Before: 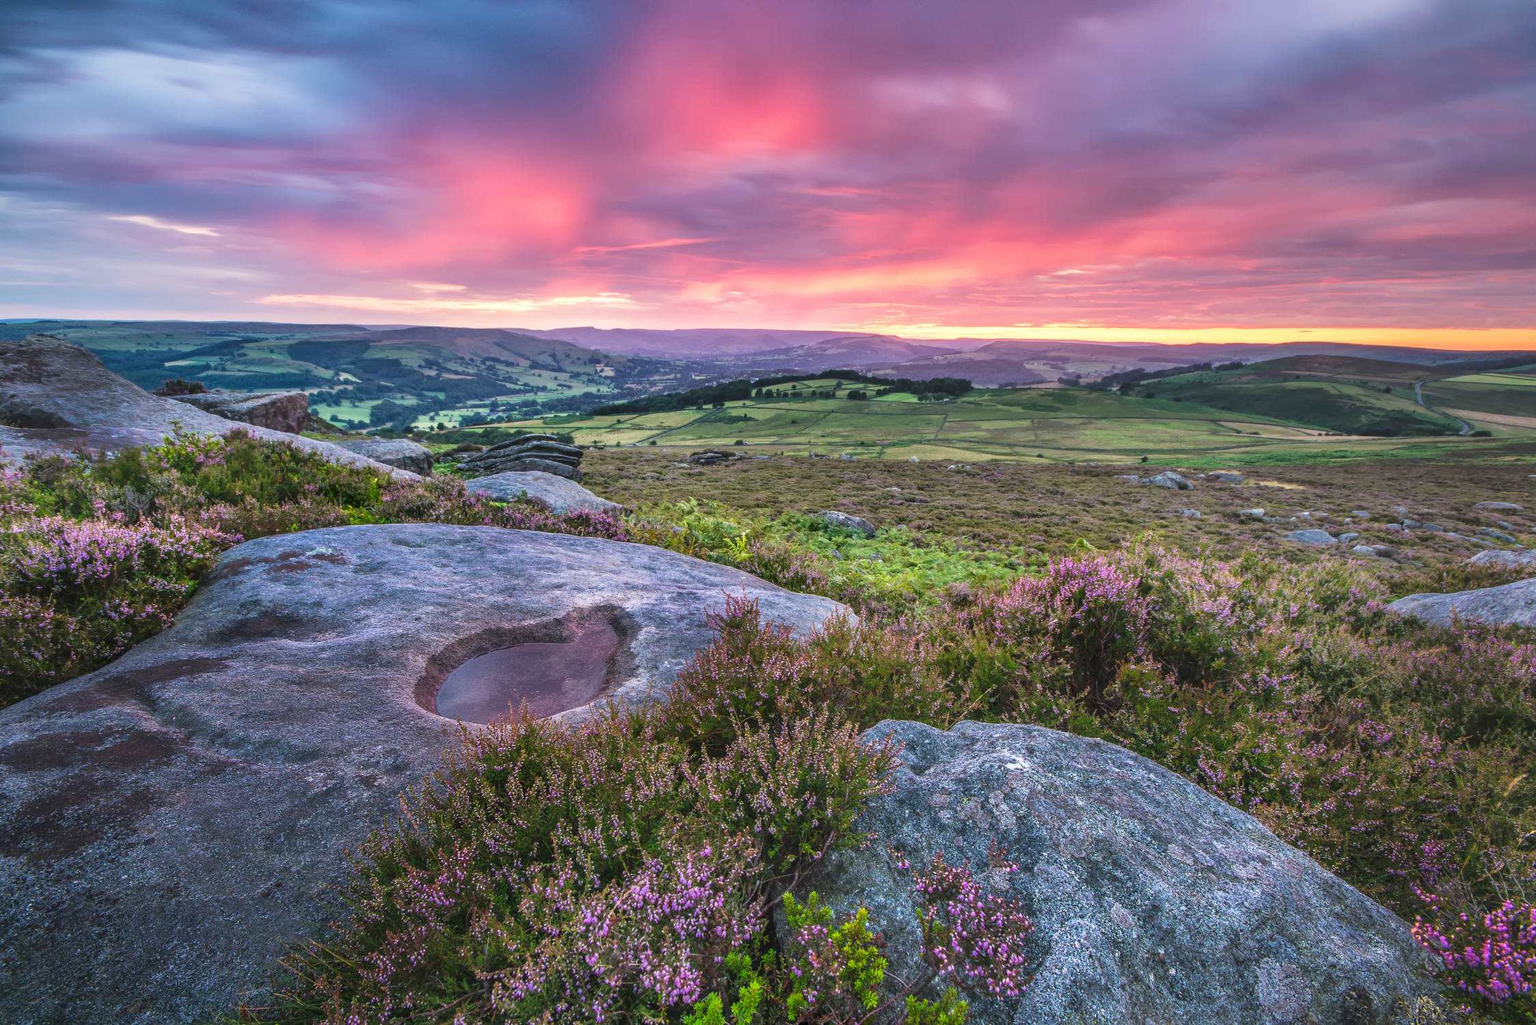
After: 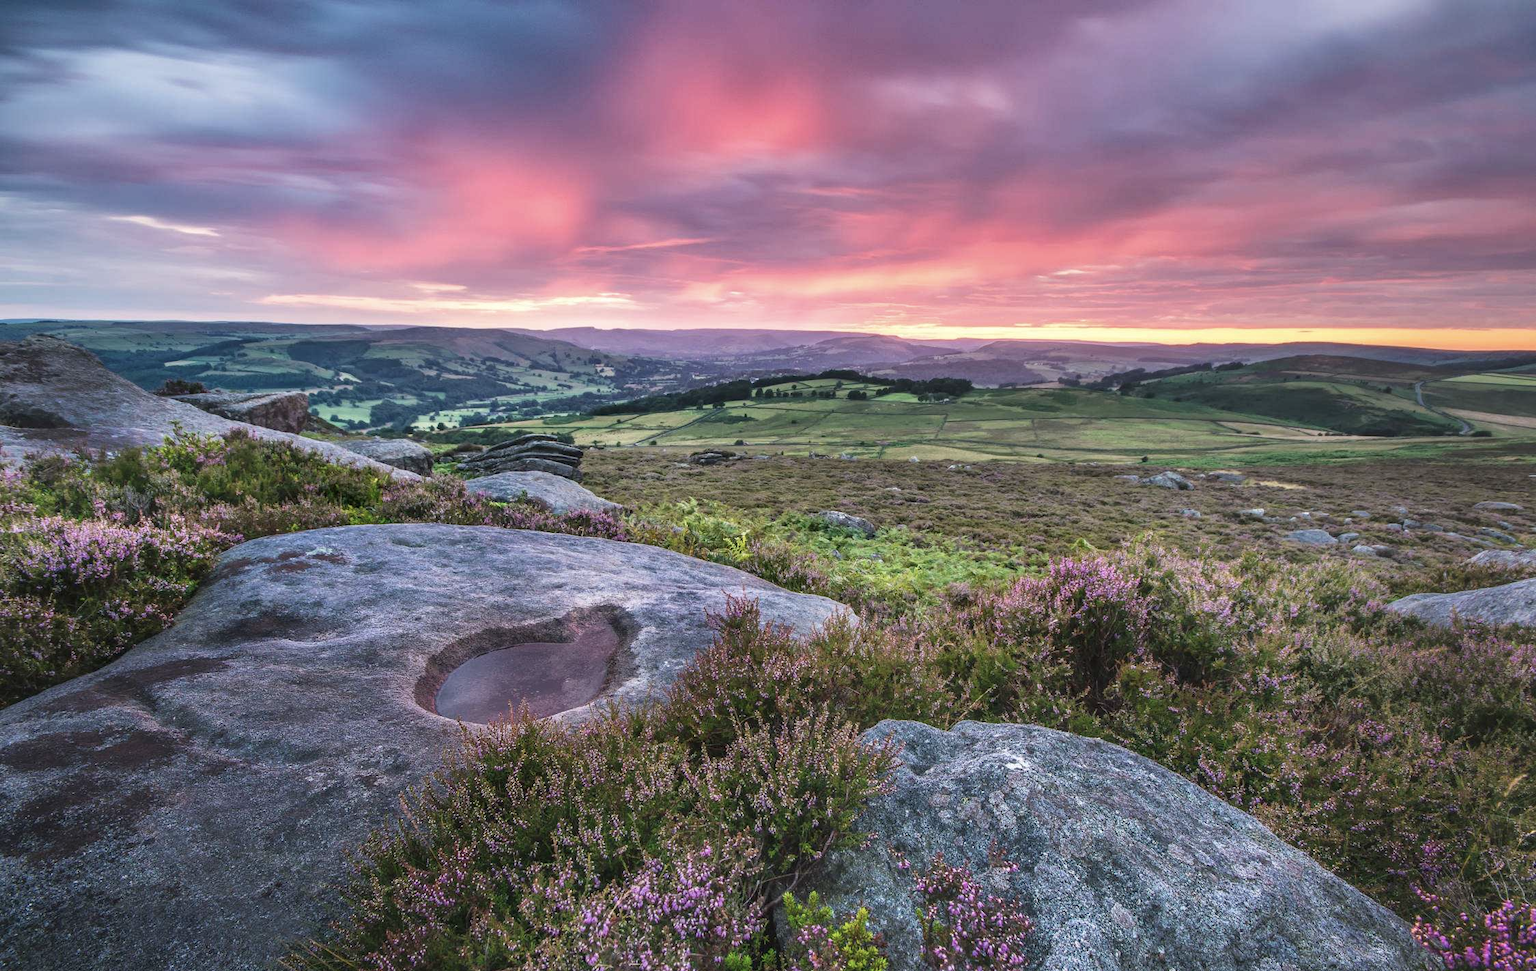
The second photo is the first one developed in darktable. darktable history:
crop and rotate: top 0.009%, bottom 5.162%
contrast brightness saturation: contrast 0.059, brightness -0.006, saturation -0.215
